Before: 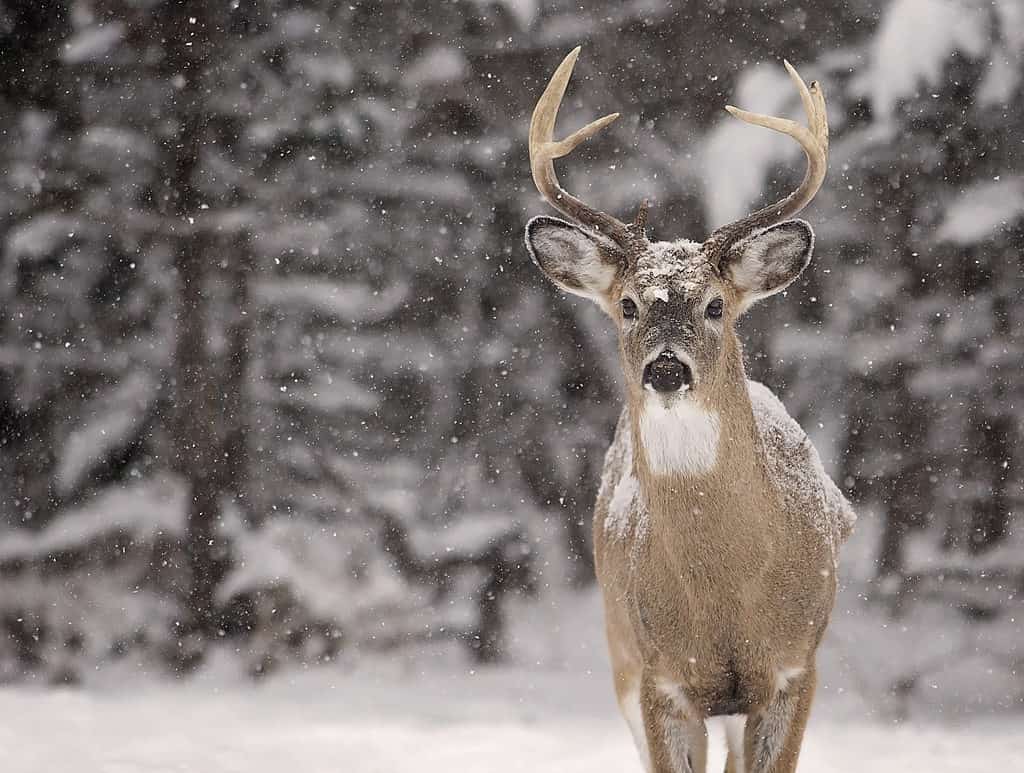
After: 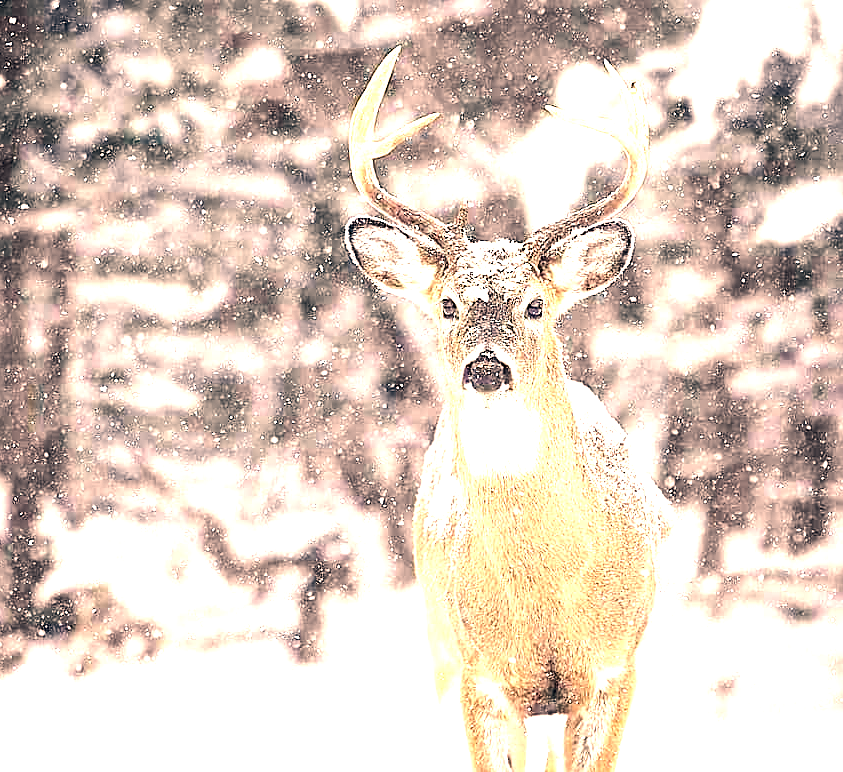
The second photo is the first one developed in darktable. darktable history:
crop: left 17.582%, bottom 0.031%
tone equalizer: -8 EV -0.001 EV, -7 EV 0.001 EV, -6 EV -0.002 EV, -5 EV -0.003 EV, -4 EV -0.062 EV, -3 EV -0.222 EV, -2 EV -0.267 EV, -1 EV 0.105 EV, +0 EV 0.303 EV
sharpen: on, module defaults
color correction: highlights a* 10.32, highlights b* 14.66, shadows a* -9.59, shadows b* -15.02
exposure: exposure 2 EV, compensate highlight preservation false
